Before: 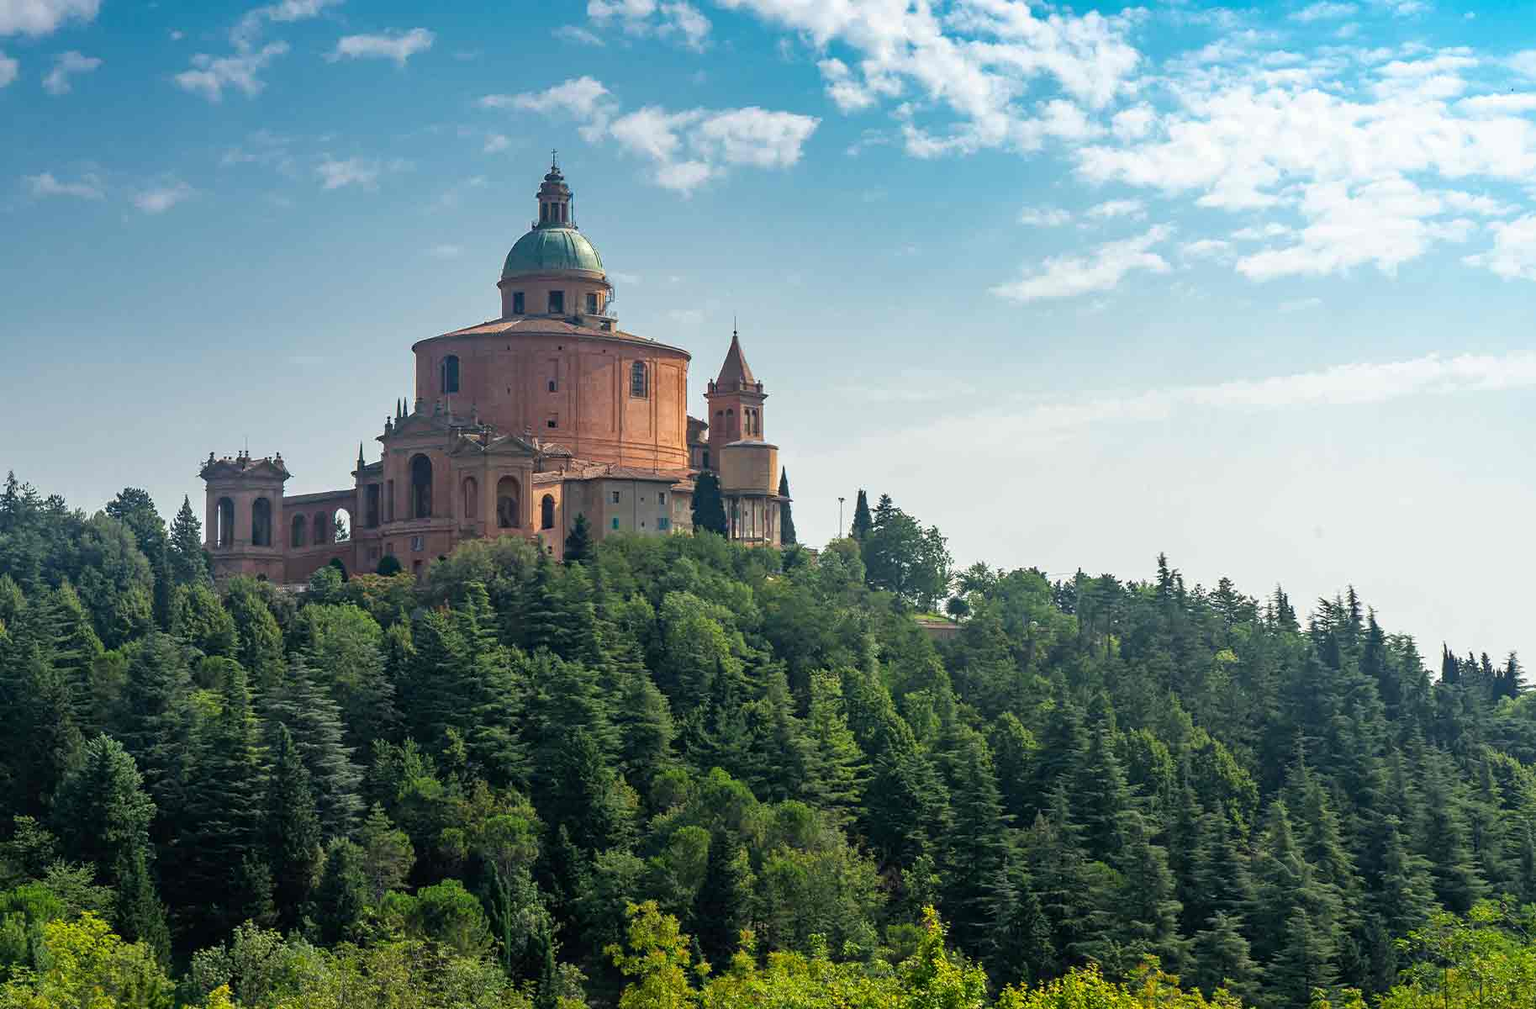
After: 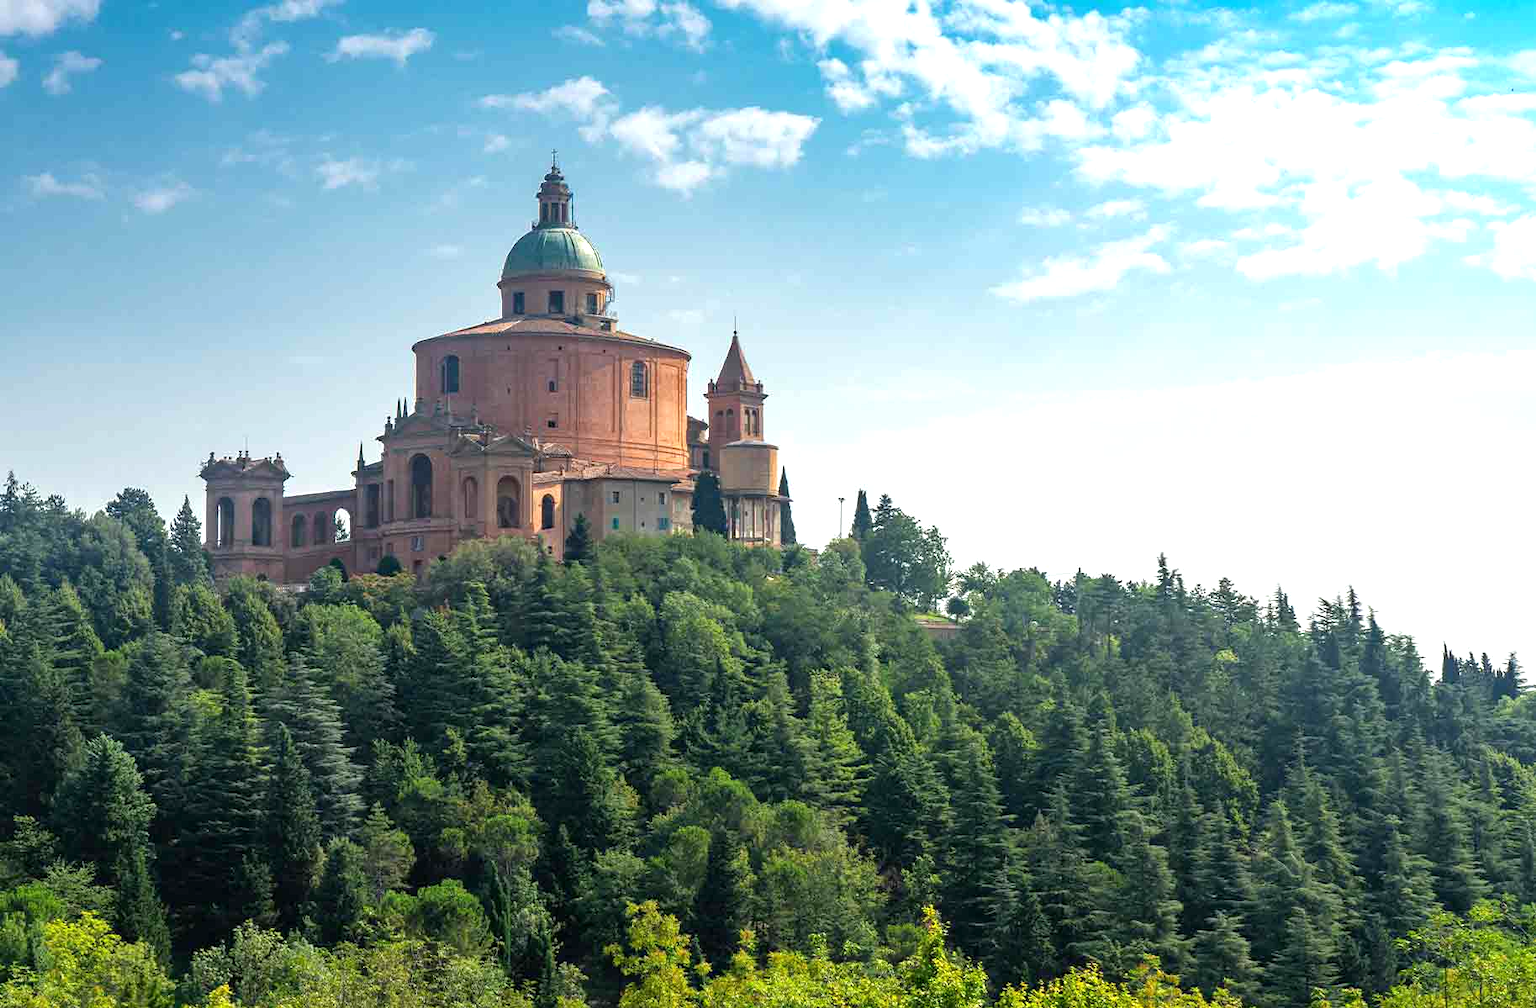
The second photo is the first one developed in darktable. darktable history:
exposure: exposure 0.522 EV, compensate highlight preservation false
